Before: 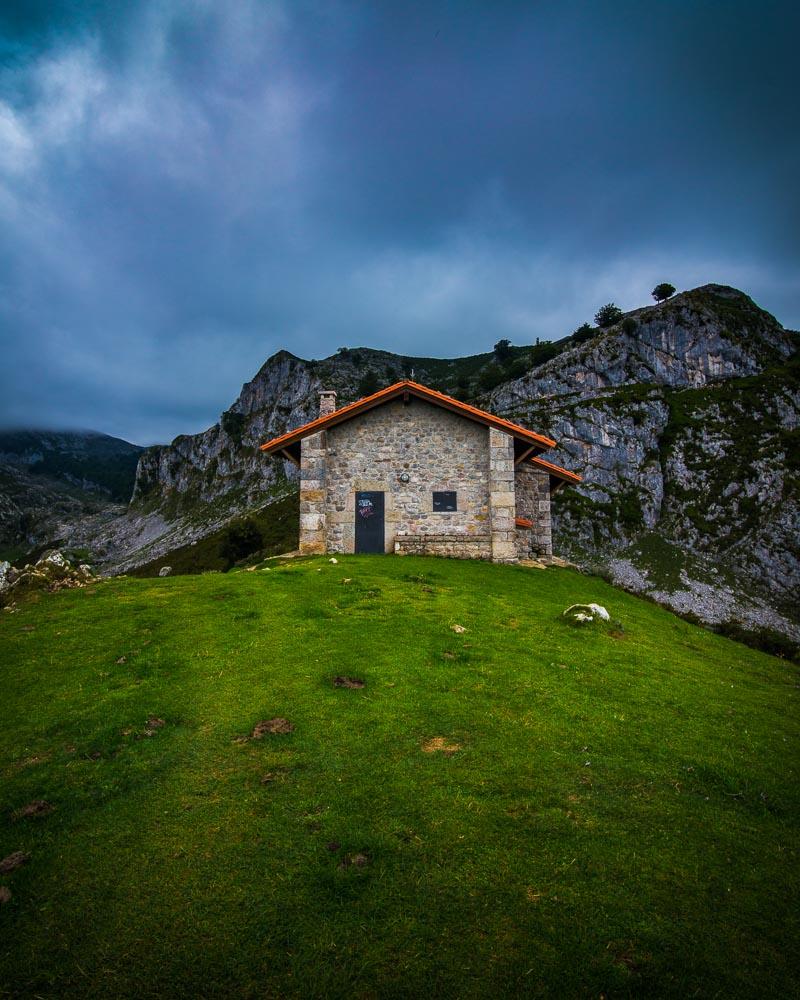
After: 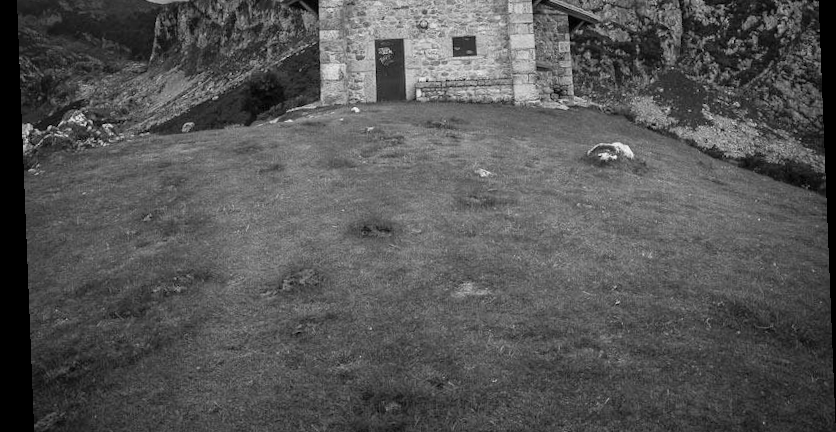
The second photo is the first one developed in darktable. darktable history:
crop: top 45.551%, bottom 12.262%
monochrome: on, module defaults
contrast brightness saturation: brightness 0.15
rotate and perspective: rotation -2.29°, automatic cropping off
